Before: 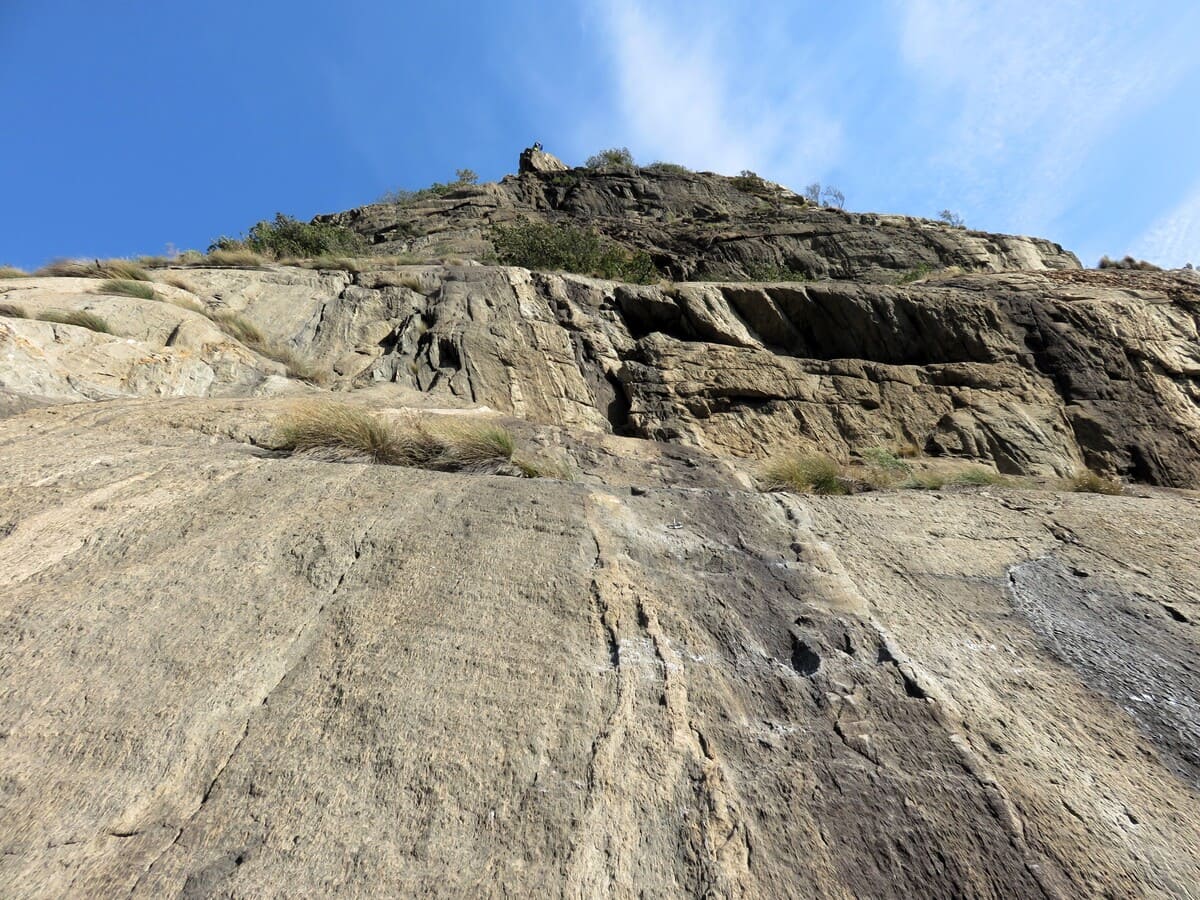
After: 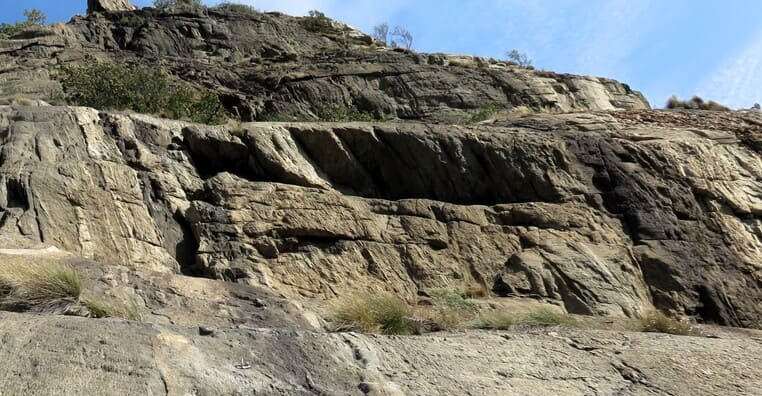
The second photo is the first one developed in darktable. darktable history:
crop: left 36.036%, top 17.805%, right 0.43%, bottom 38.121%
